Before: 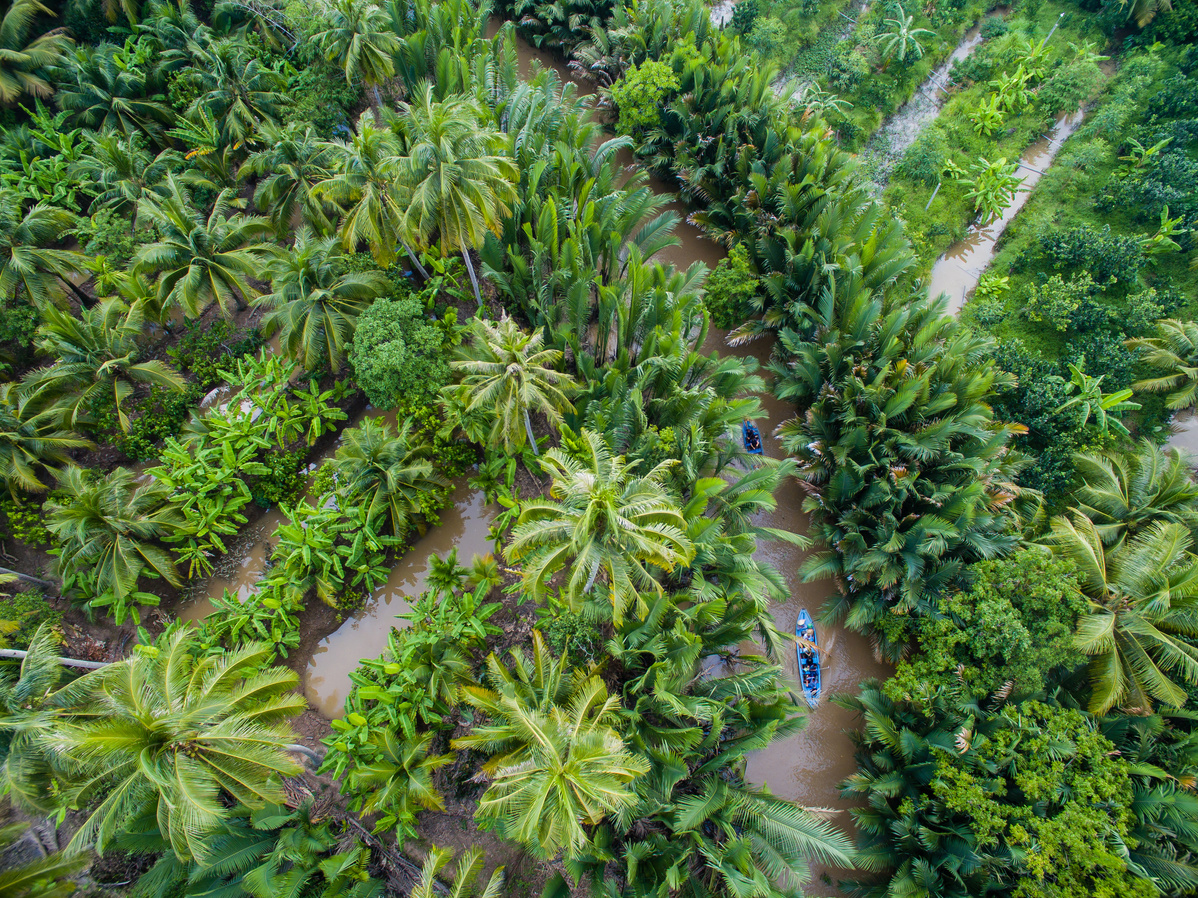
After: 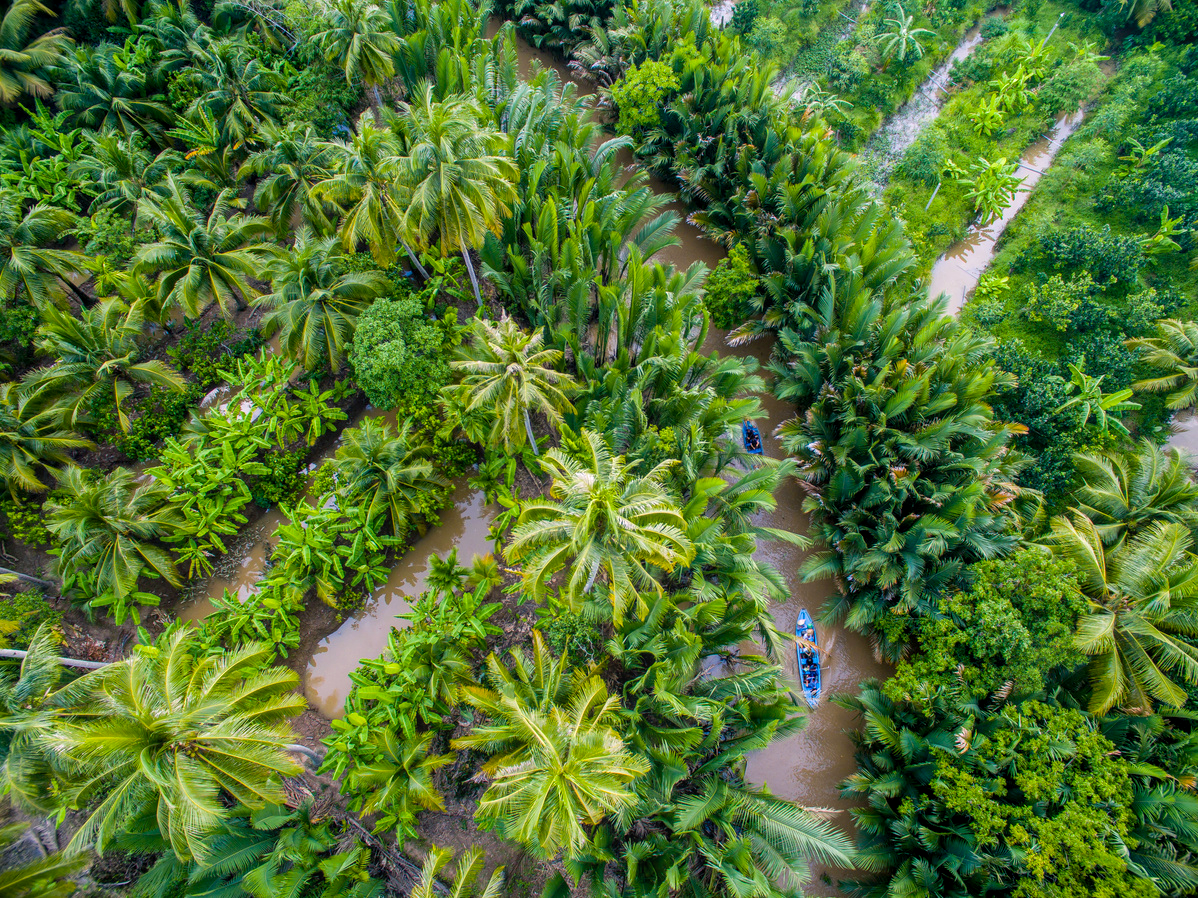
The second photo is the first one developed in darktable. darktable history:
bloom: size 38%, threshold 95%, strength 30%
local contrast: on, module defaults
tone equalizer: on, module defaults
color balance rgb: shadows lift › chroma 2%, shadows lift › hue 217.2°, power › chroma 0.25%, power › hue 60°, highlights gain › chroma 1.5%, highlights gain › hue 309.6°, global offset › luminance -0.25%, perceptual saturation grading › global saturation 15%, global vibrance 15%
